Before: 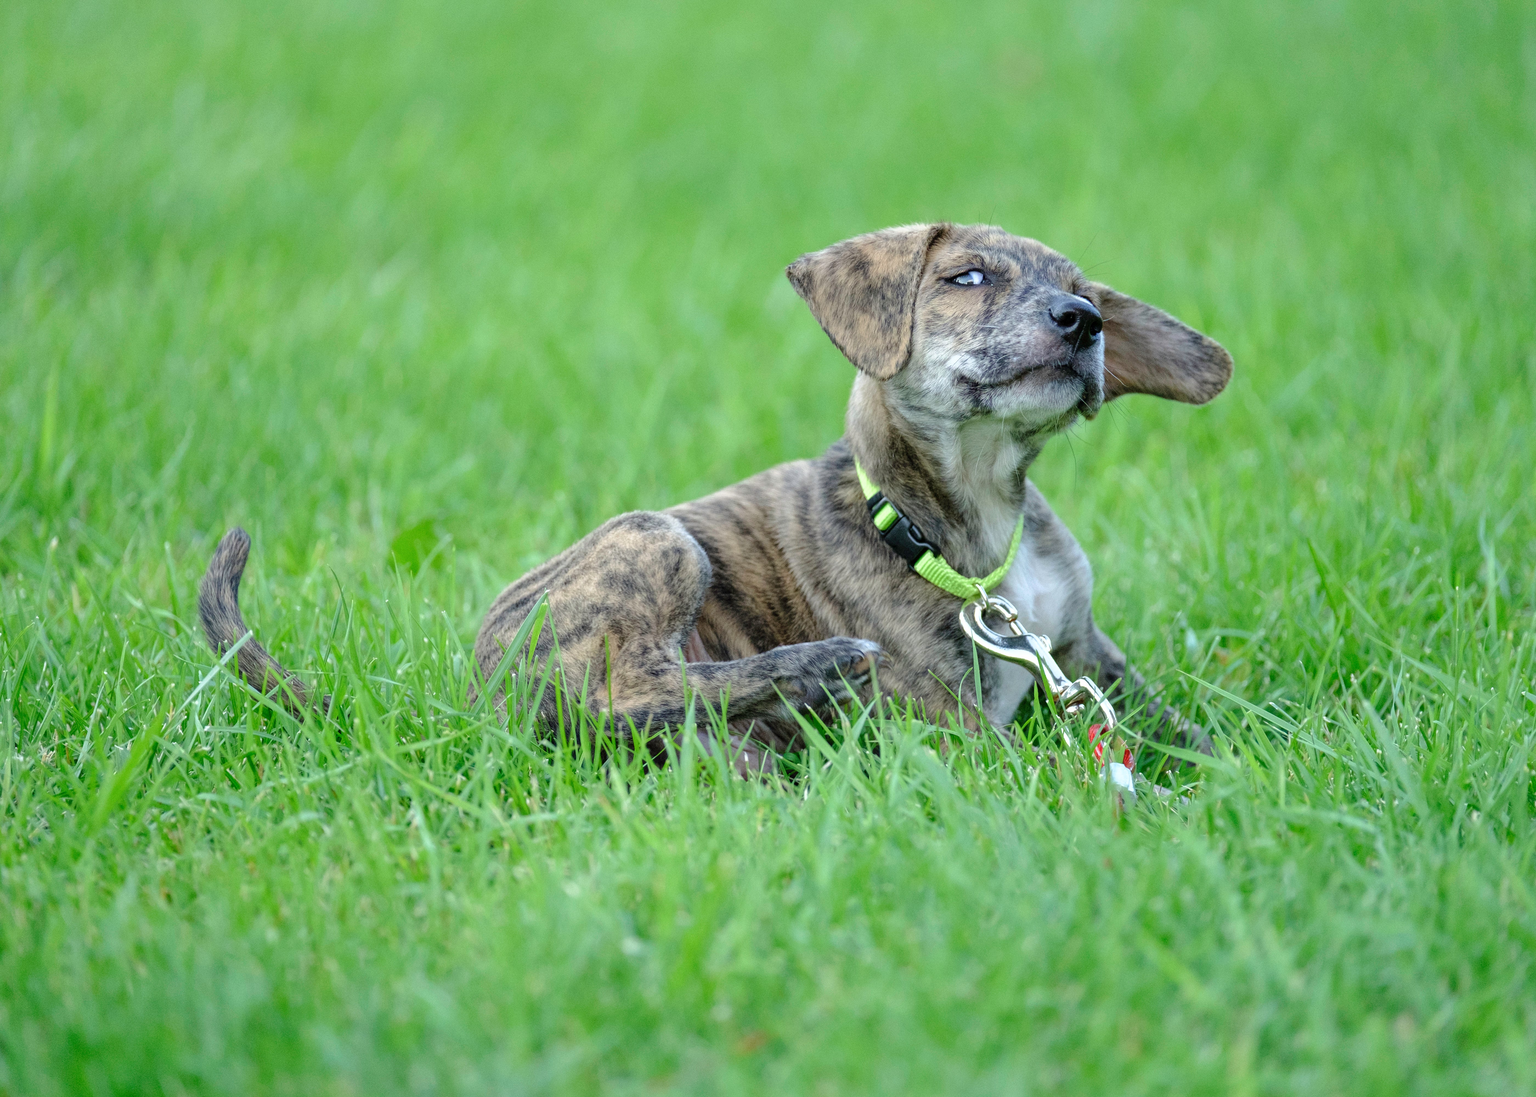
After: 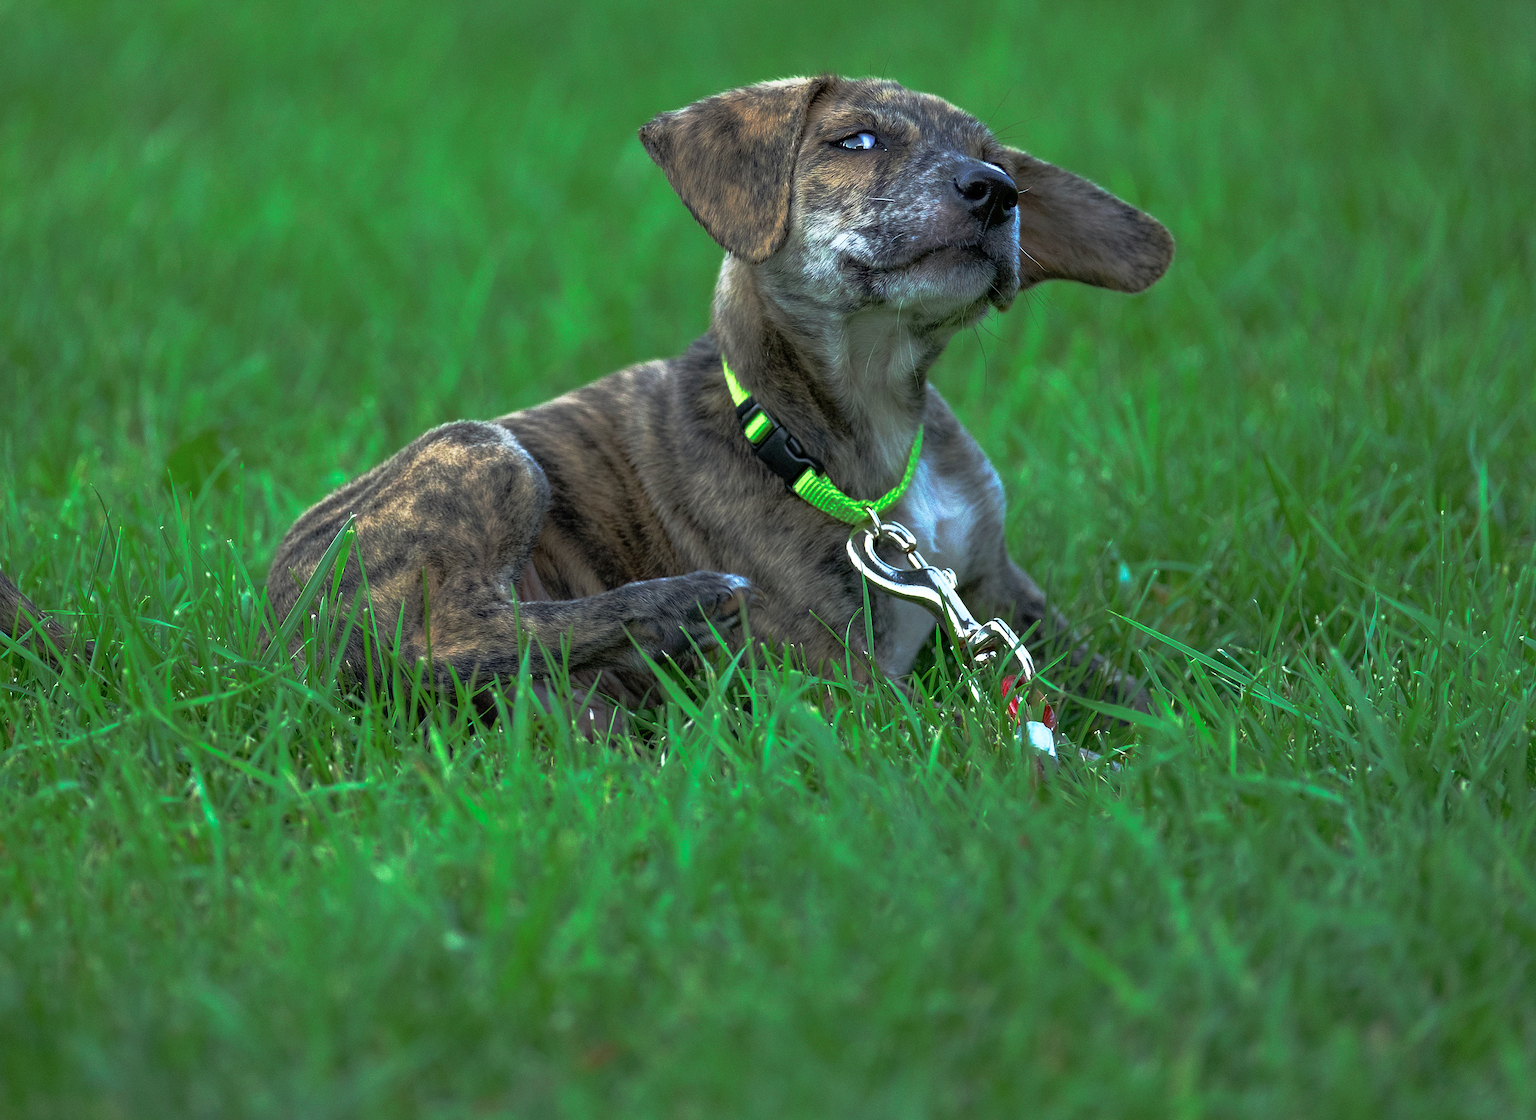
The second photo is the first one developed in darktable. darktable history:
base curve: curves: ch0 [(0, 0) (0.564, 0.291) (0.802, 0.731) (1, 1)], preserve colors none
crop: left 16.422%, top 14.615%
sharpen: on, module defaults
